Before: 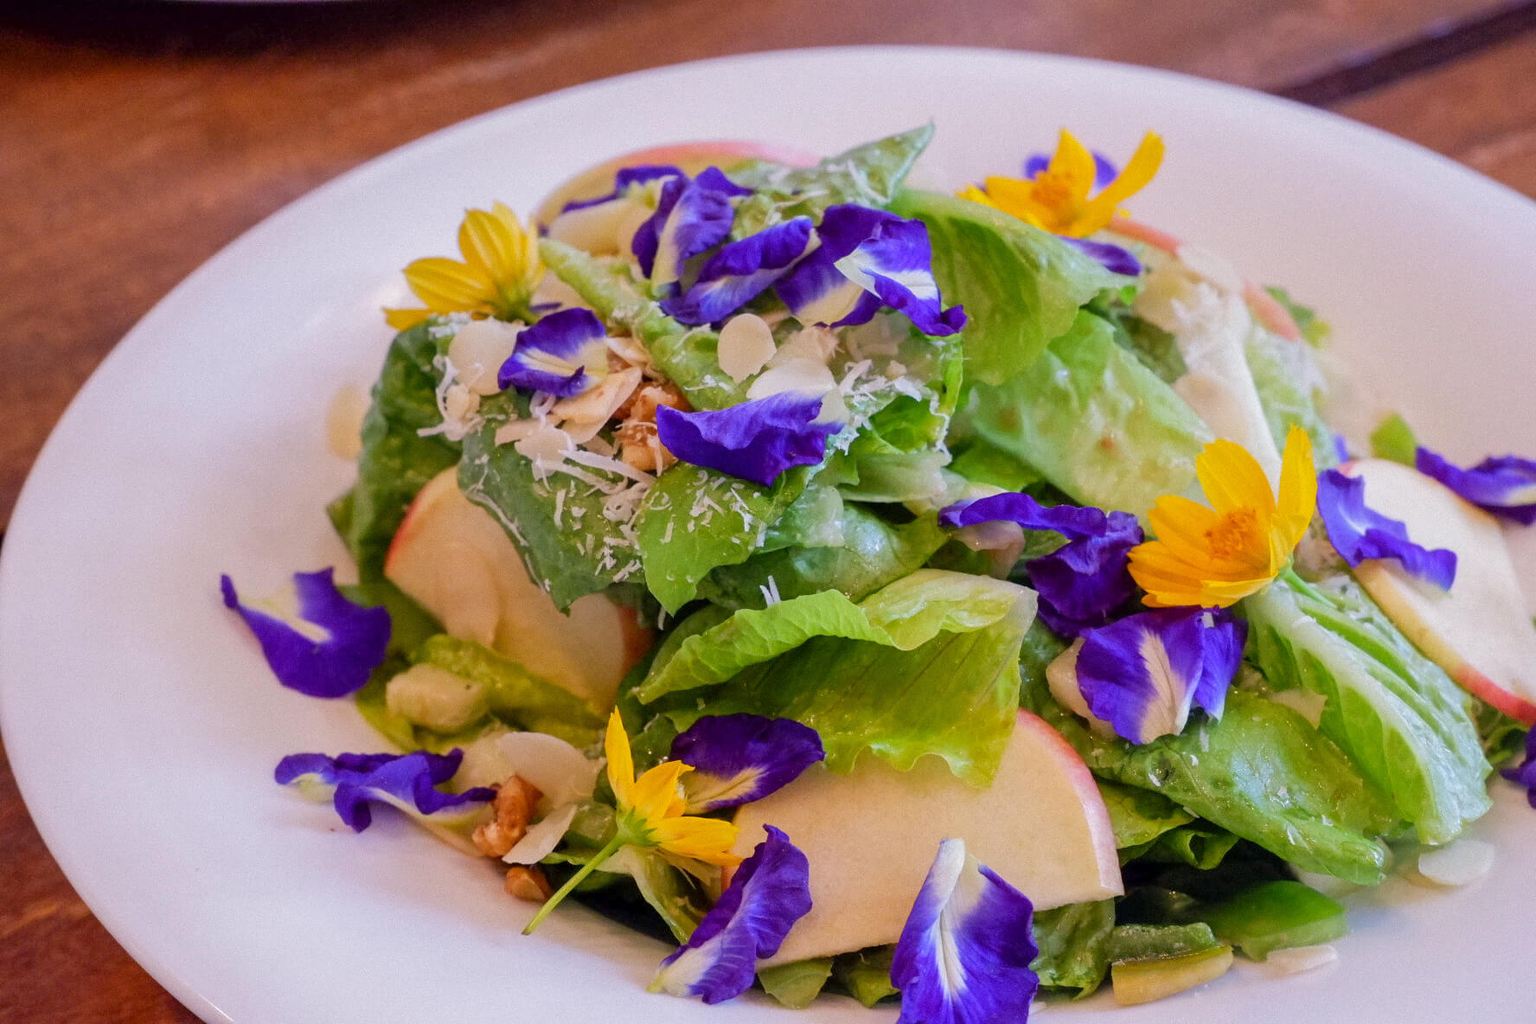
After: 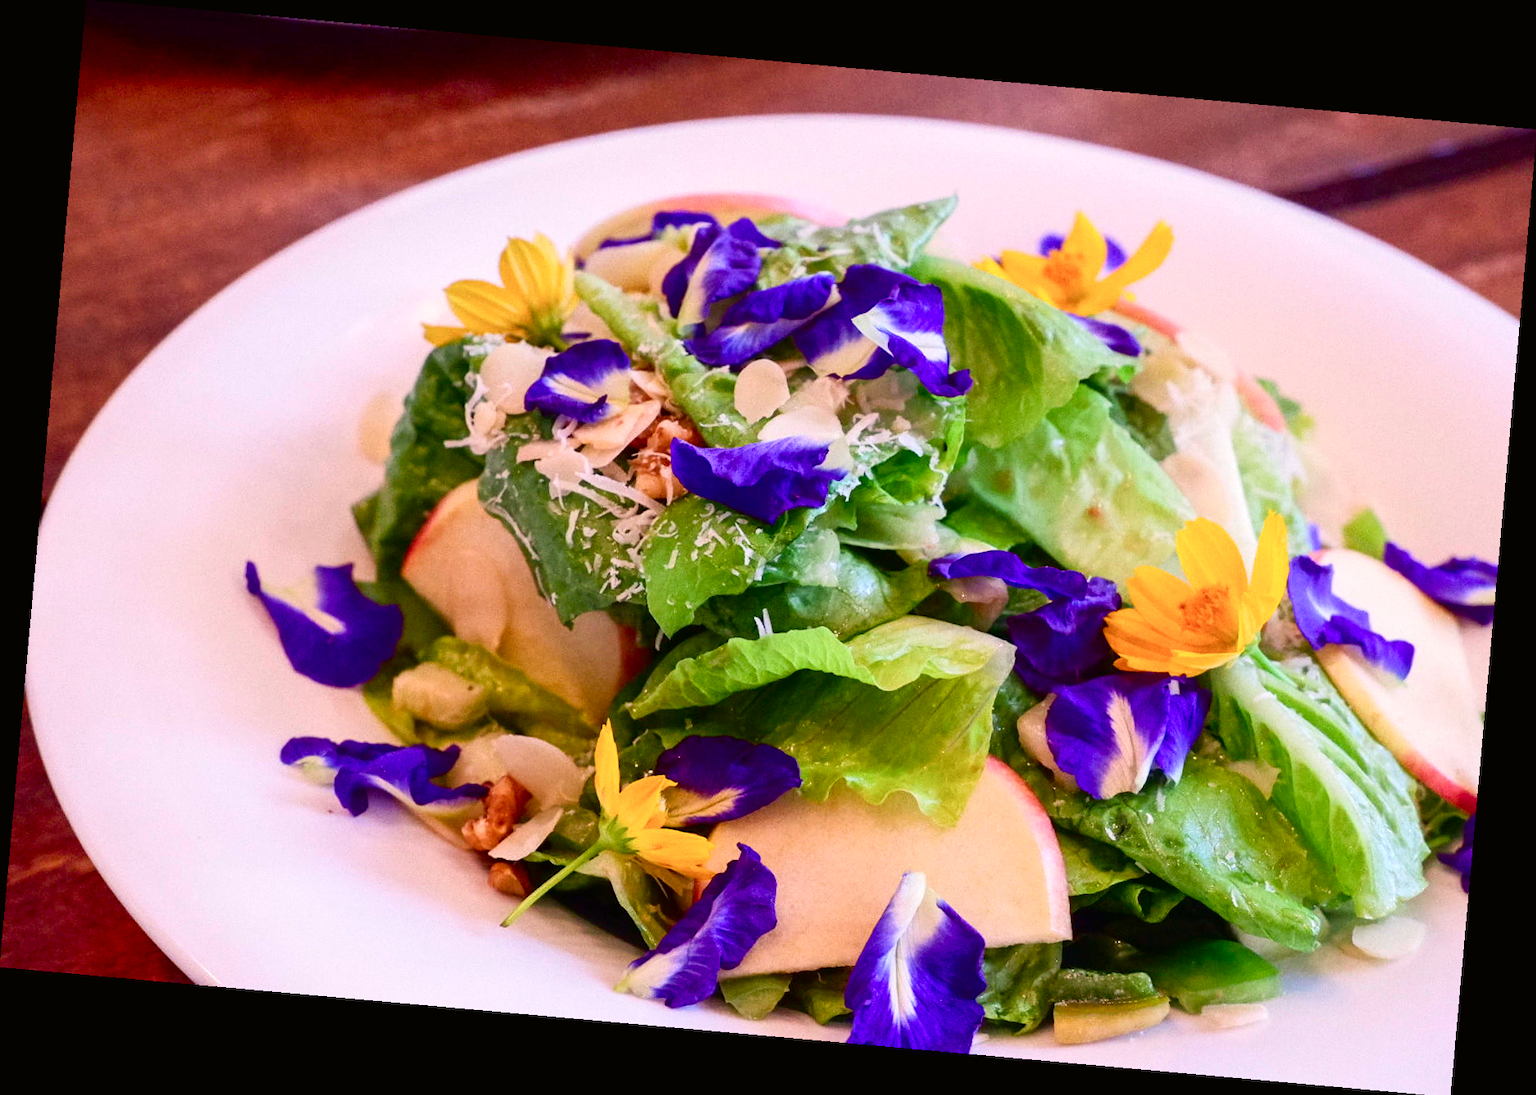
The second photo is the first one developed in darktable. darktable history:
rotate and perspective: rotation 5.12°, automatic cropping off
color balance rgb: shadows lift › chroma 1%, shadows lift › hue 28.8°, power › hue 60°, highlights gain › chroma 1%, highlights gain › hue 60°, global offset › luminance 0.25%, perceptual saturation grading › highlights -20%, perceptual saturation grading › shadows 20%, perceptual brilliance grading › highlights 10%, perceptual brilliance grading › shadows -5%, global vibrance 19.67%
tone curve: curves: ch0 [(0, 0) (0.059, 0.027) (0.178, 0.105) (0.292, 0.233) (0.485, 0.472) (0.837, 0.887) (1, 0.983)]; ch1 [(0, 0) (0.23, 0.166) (0.34, 0.298) (0.371, 0.334) (0.435, 0.413) (0.477, 0.469) (0.499, 0.498) (0.534, 0.551) (0.56, 0.585) (0.754, 0.801) (1, 1)]; ch2 [(0, 0) (0.431, 0.414) (0.498, 0.503) (0.524, 0.531) (0.568, 0.567) (0.6, 0.597) (0.65, 0.651) (0.752, 0.764) (1, 1)], color space Lab, independent channels, preserve colors none
